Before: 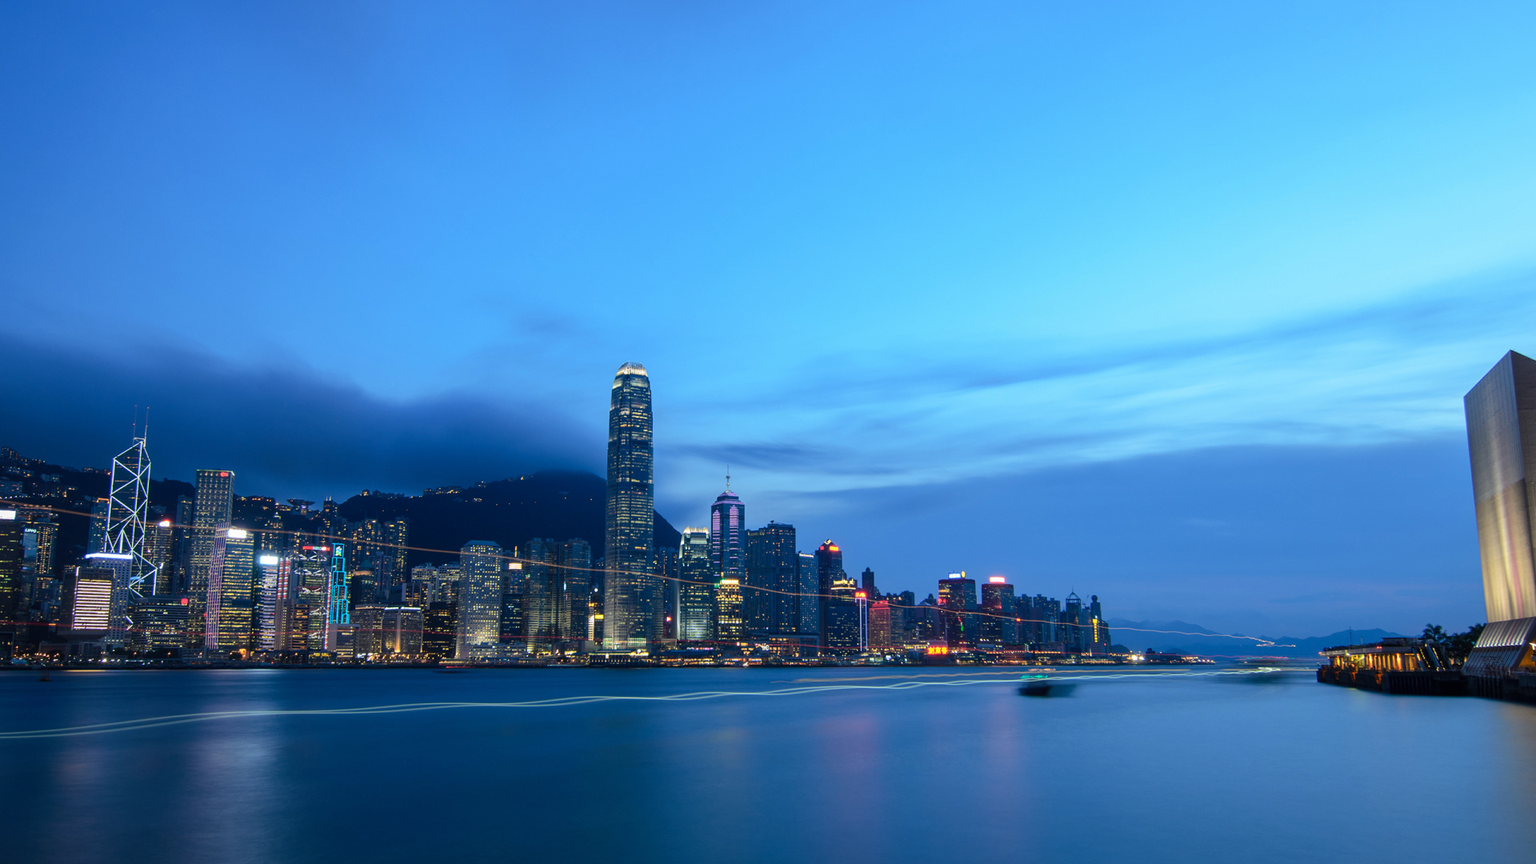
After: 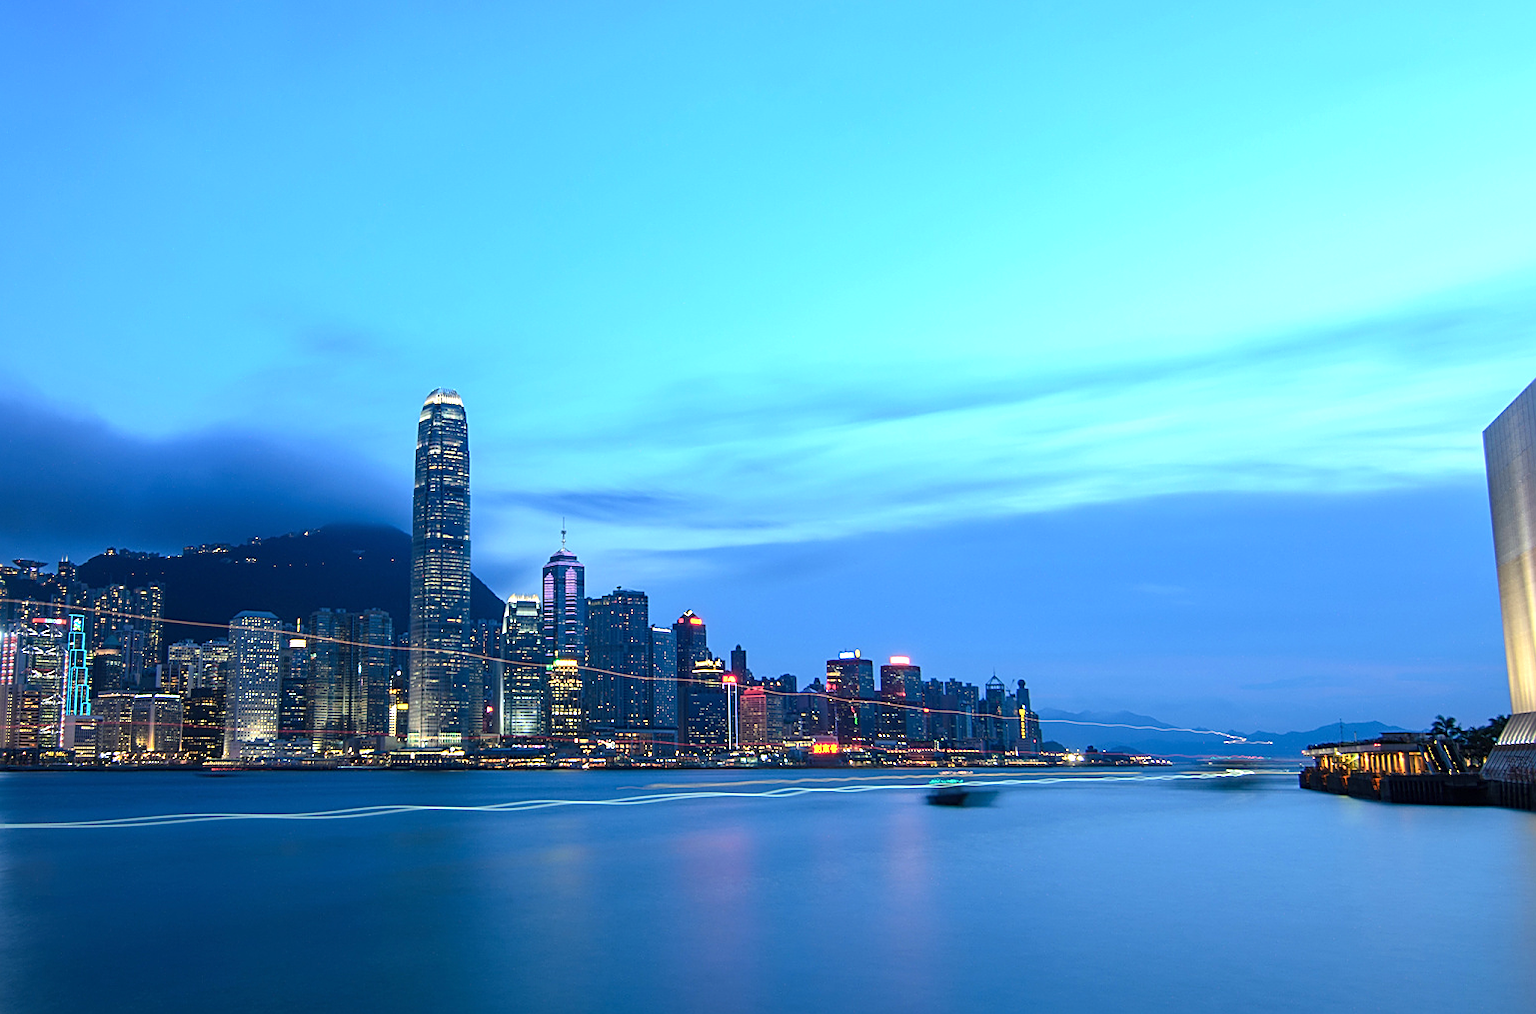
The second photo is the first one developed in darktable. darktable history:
crop and rotate: left 18.057%, top 5.932%, right 1.849%
sharpen: amount 0.493
exposure: exposure 0.604 EV, compensate exposure bias true, compensate highlight preservation false
